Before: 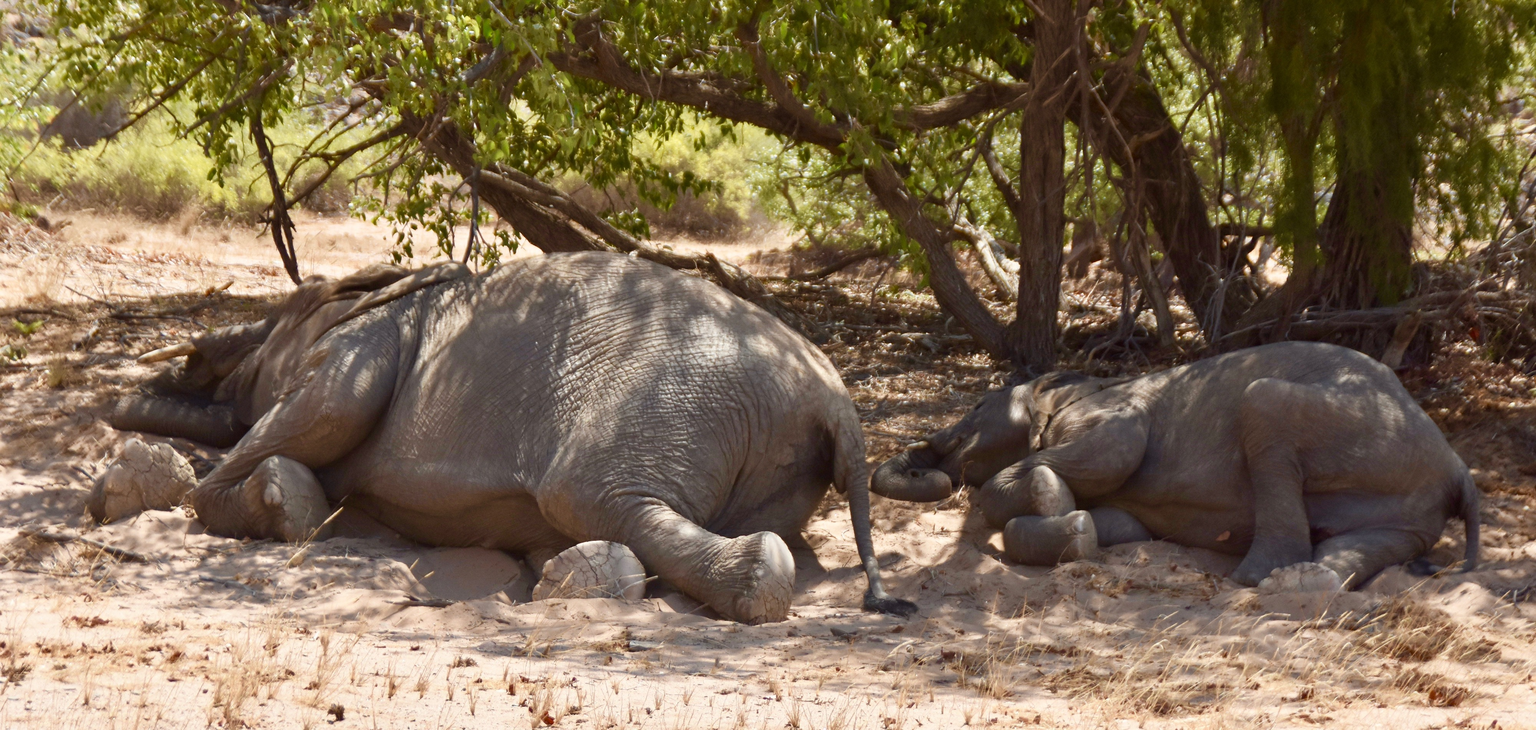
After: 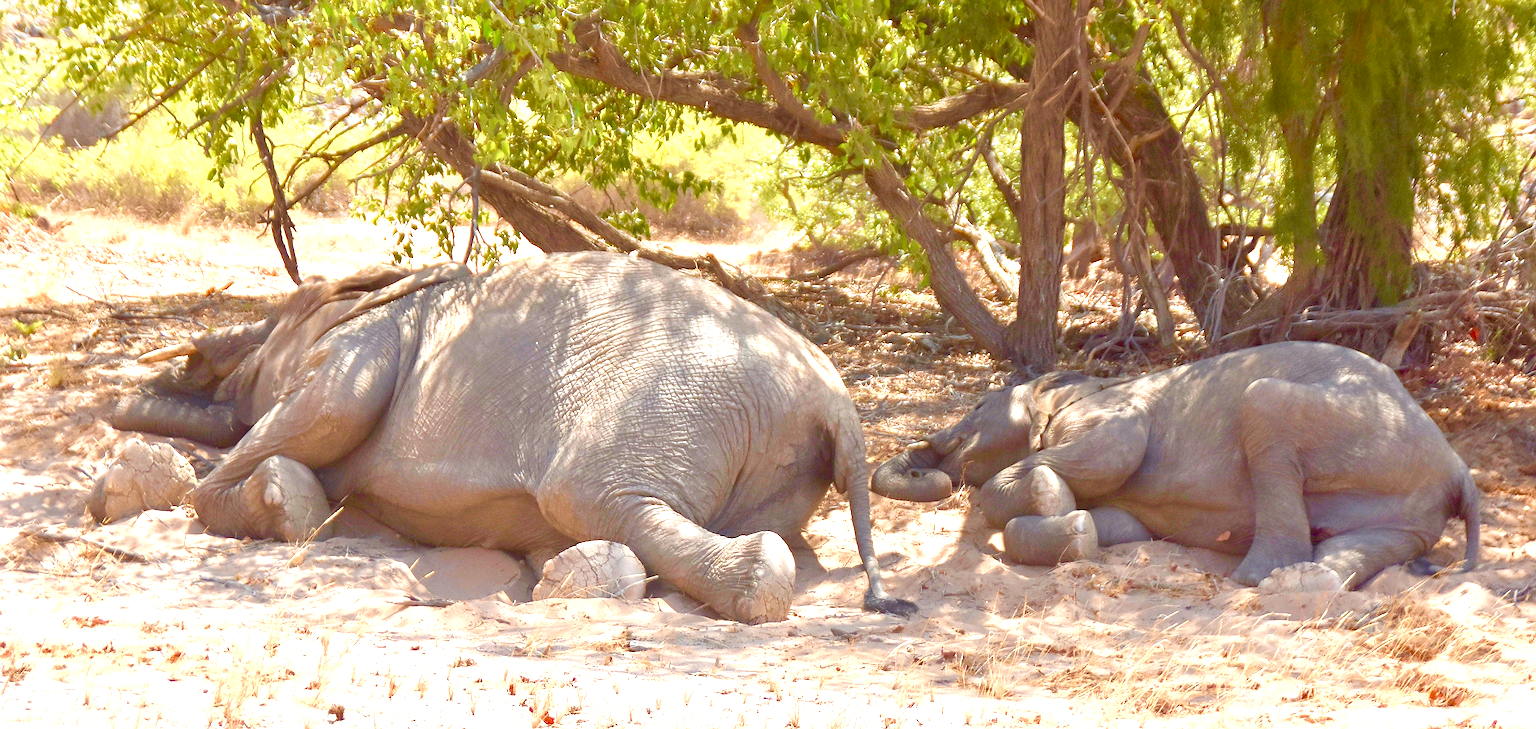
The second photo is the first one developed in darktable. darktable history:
exposure: black level correction 0, exposure 0.953 EV, compensate exposure bias true, compensate highlight preservation false
levels: levels [0, 0.397, 0.955]
sharpen: radius 1.4, amount 1.25, threshold 0.7
